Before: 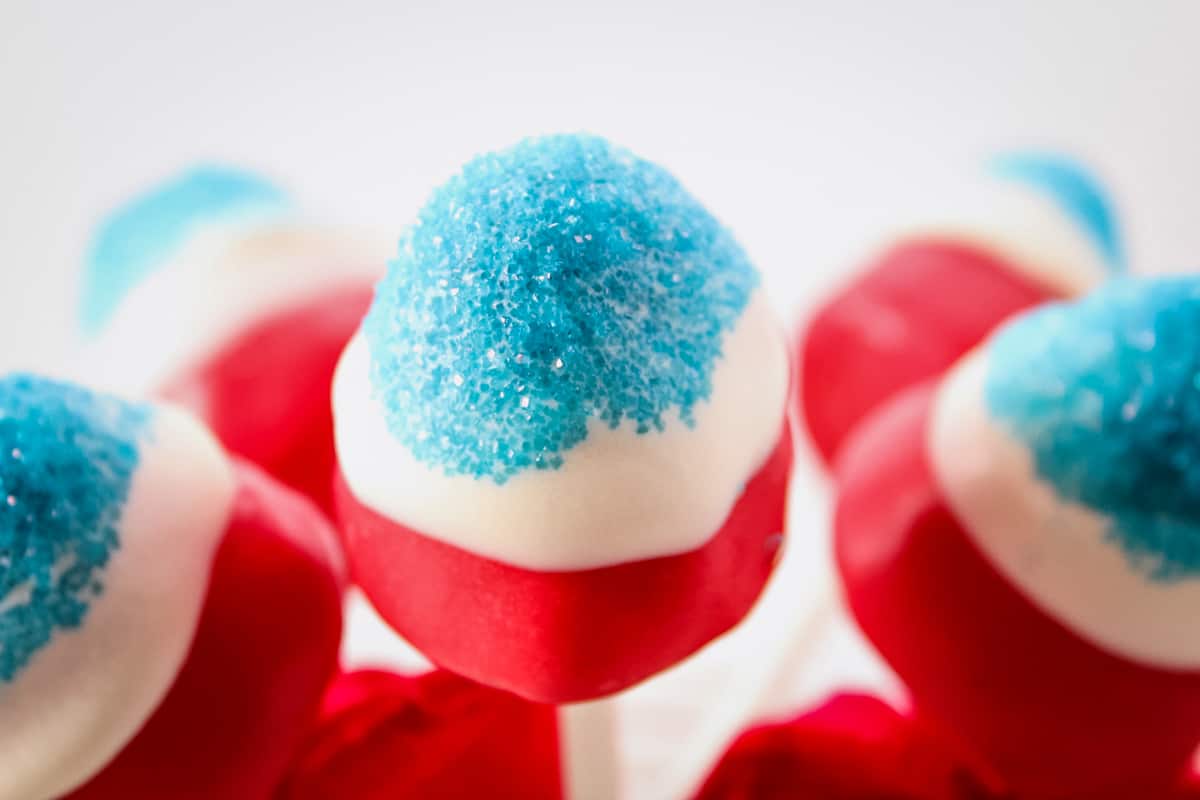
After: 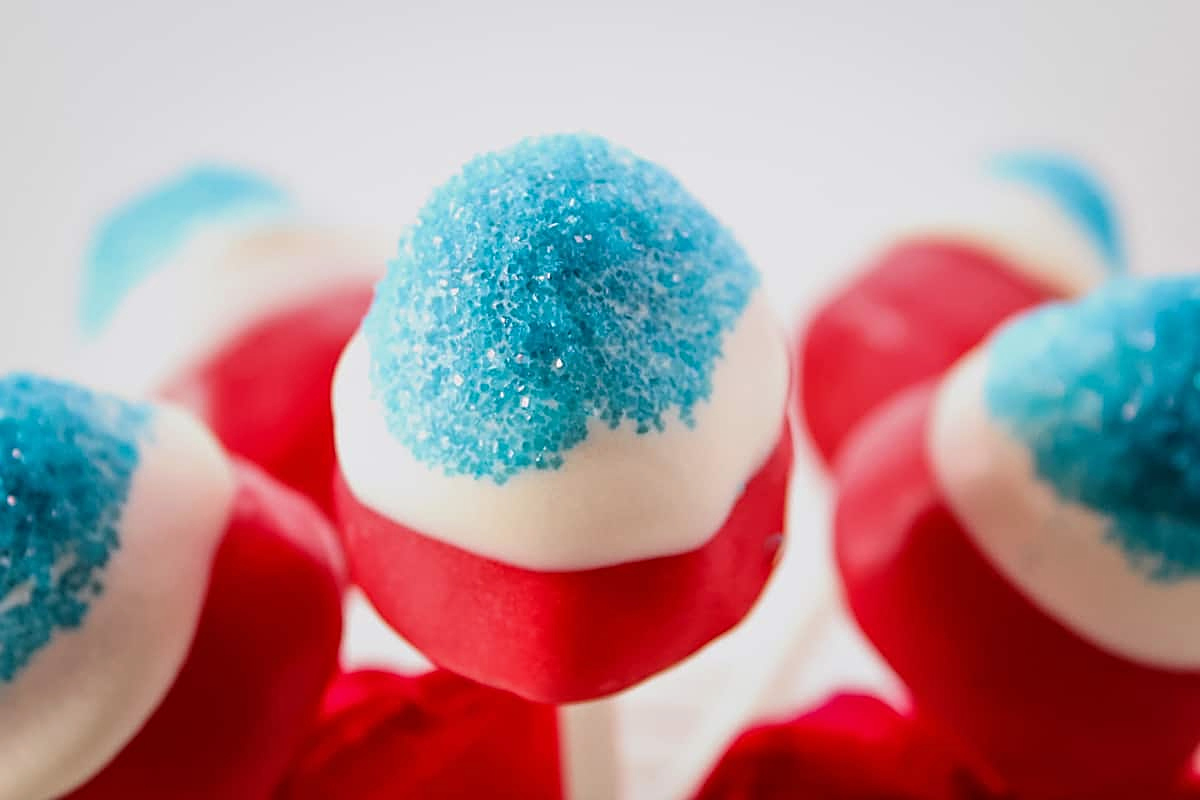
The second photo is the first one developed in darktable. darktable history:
exposure: exposure -0.177 EV, compensate highlight preservation false
sharpen: on, module defaults
